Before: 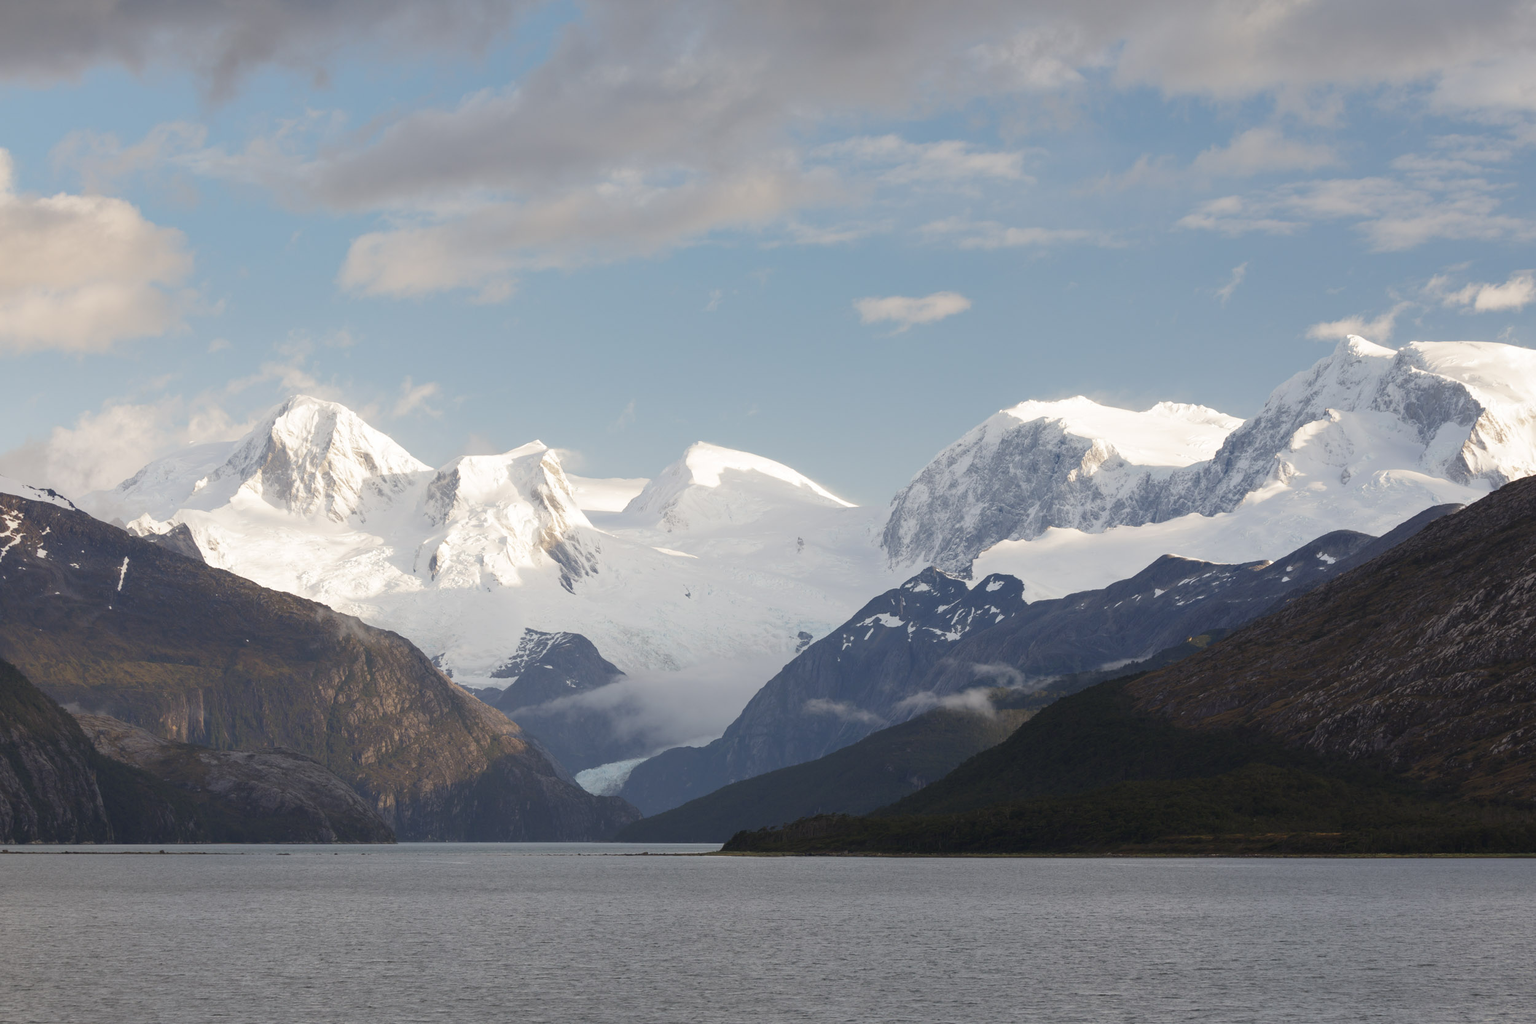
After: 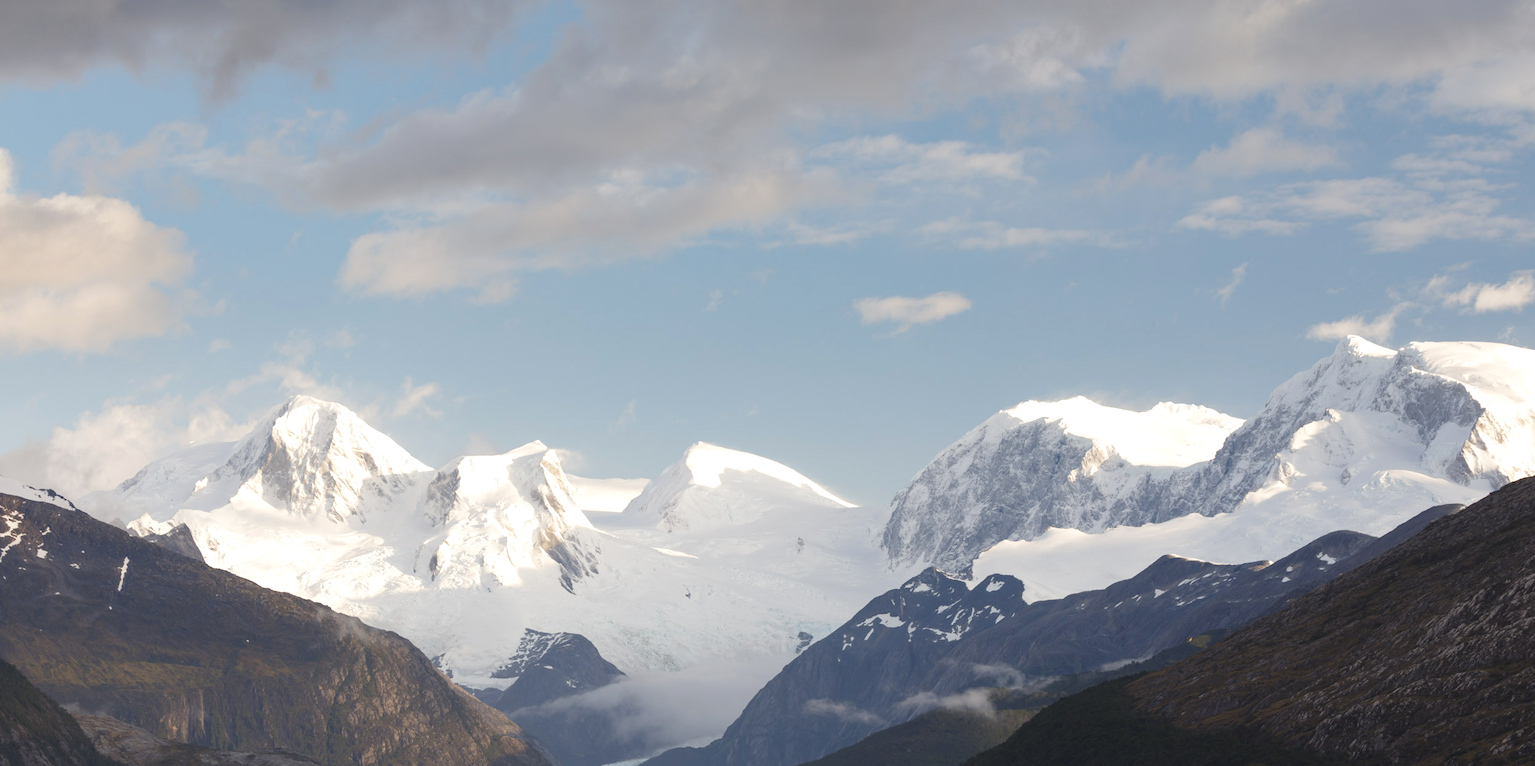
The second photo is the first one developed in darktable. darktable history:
crop: bottom 24.967%
exposure: exposure 0.2 EV, compensate highlight preservation false
